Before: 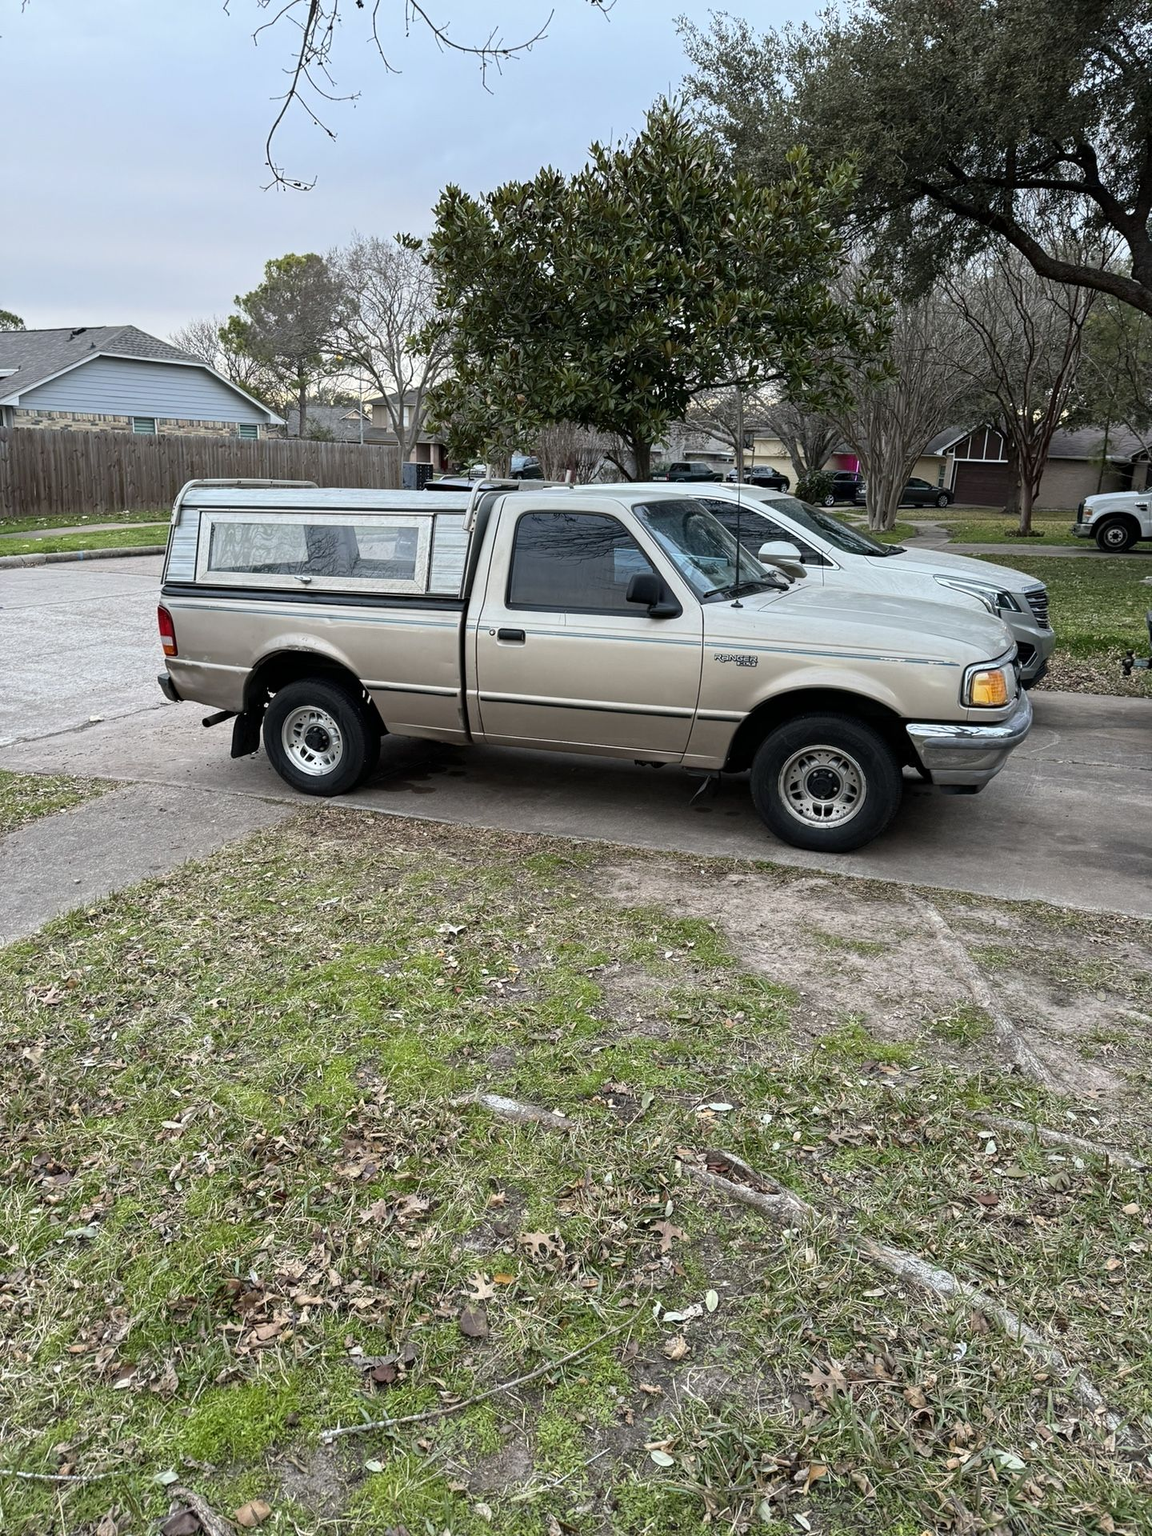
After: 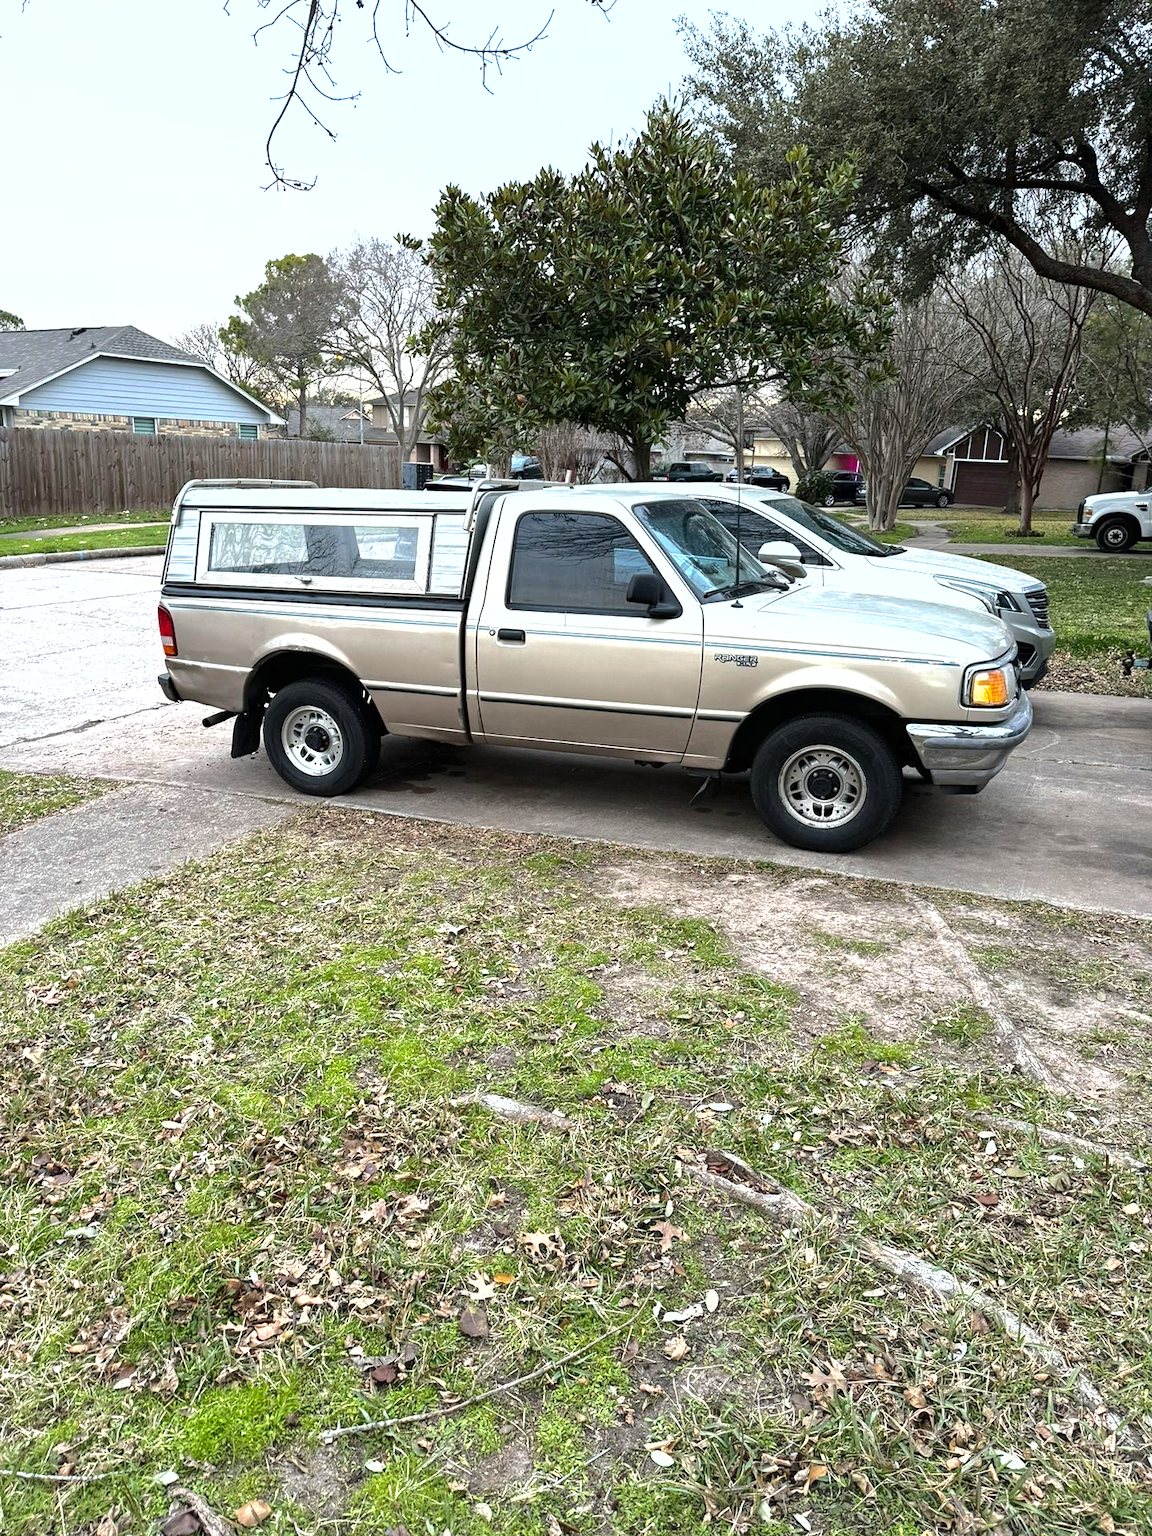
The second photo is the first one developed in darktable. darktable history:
exposure: black level correction 0, exposure 0.499 EV, compensate highlight preservation false
shadows and highlights: shadows 29.92
tone equalizer: -8 EV -0.45 EV, -7 EV -0.403 EV, -6 EV -0.308 EV, -5 EV -0.255 EV, -3 EV 0.195 EV, -2 EV 0.319 EV, -1 EV 0.392 EV, +0 EV 0.403 EV, edges refinement/feathering 500, mask exposure compensation -1.57 EV, preserve details no
